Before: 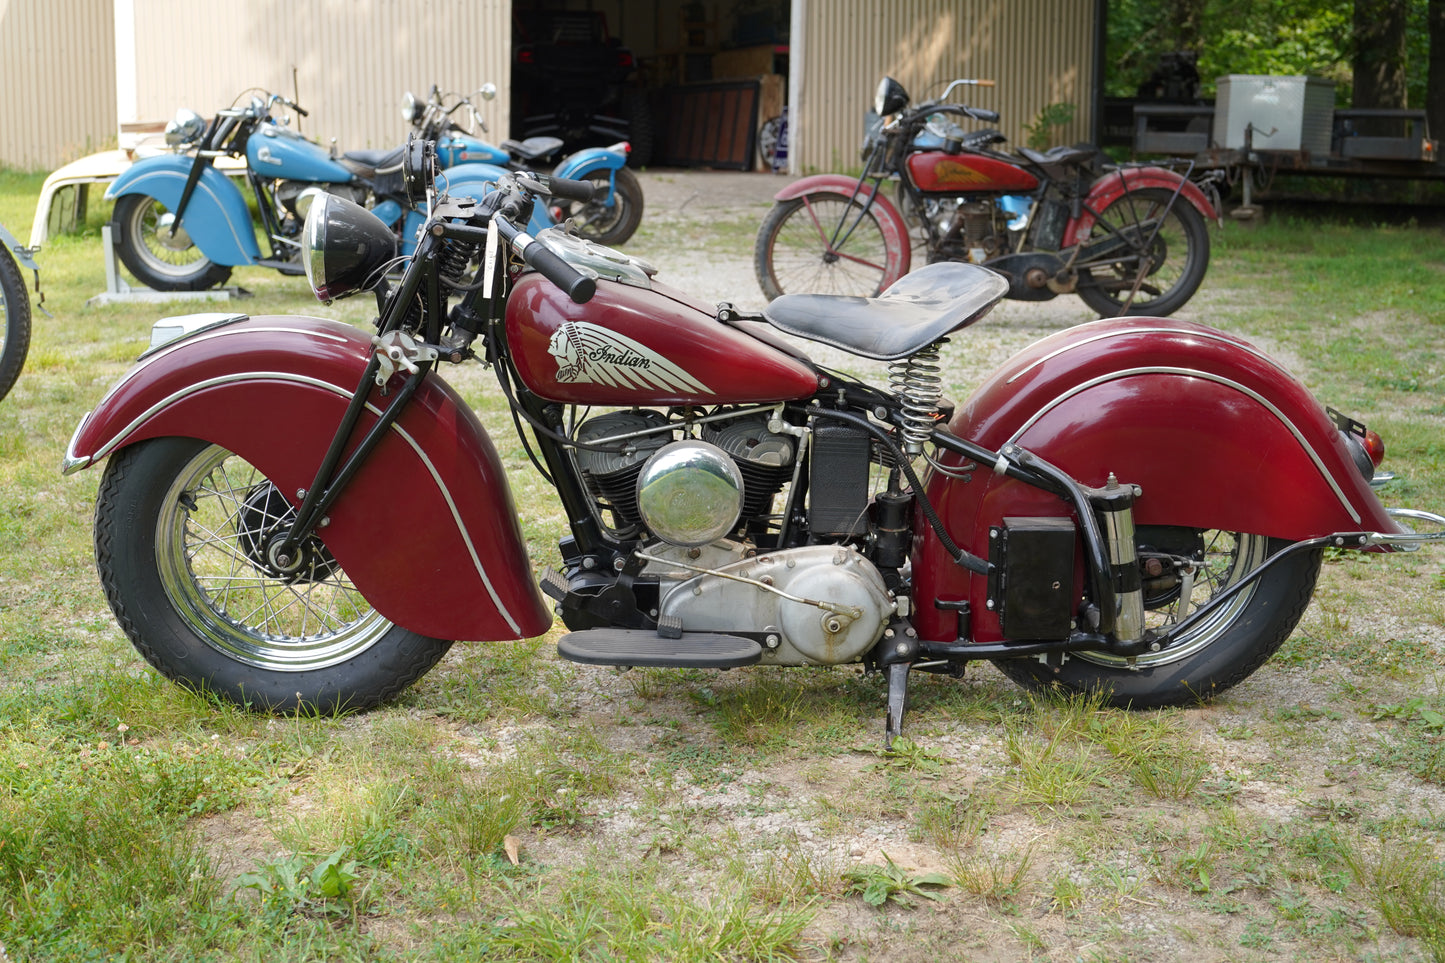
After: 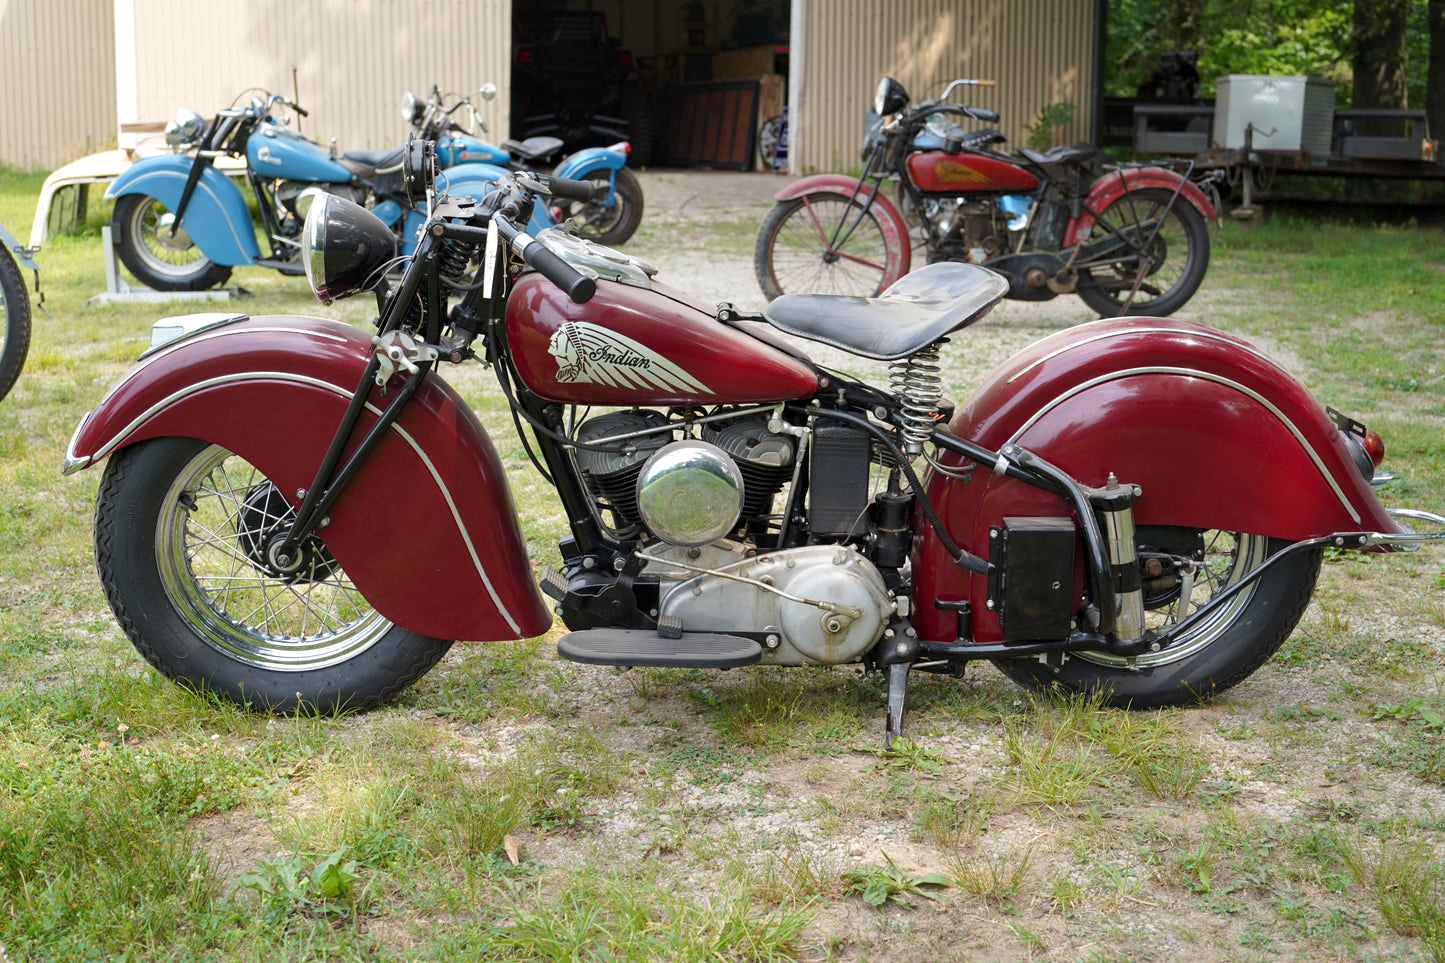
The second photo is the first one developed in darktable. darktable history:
shadows and highlights: shadows 30.86, highlights 0, soften with gaussian
contrast equalizer: octaves 7, y [[0.6 ×6], [0.55 ×6], [0 ×6], [0 ×6], [0 ×6]], mix 0.15
